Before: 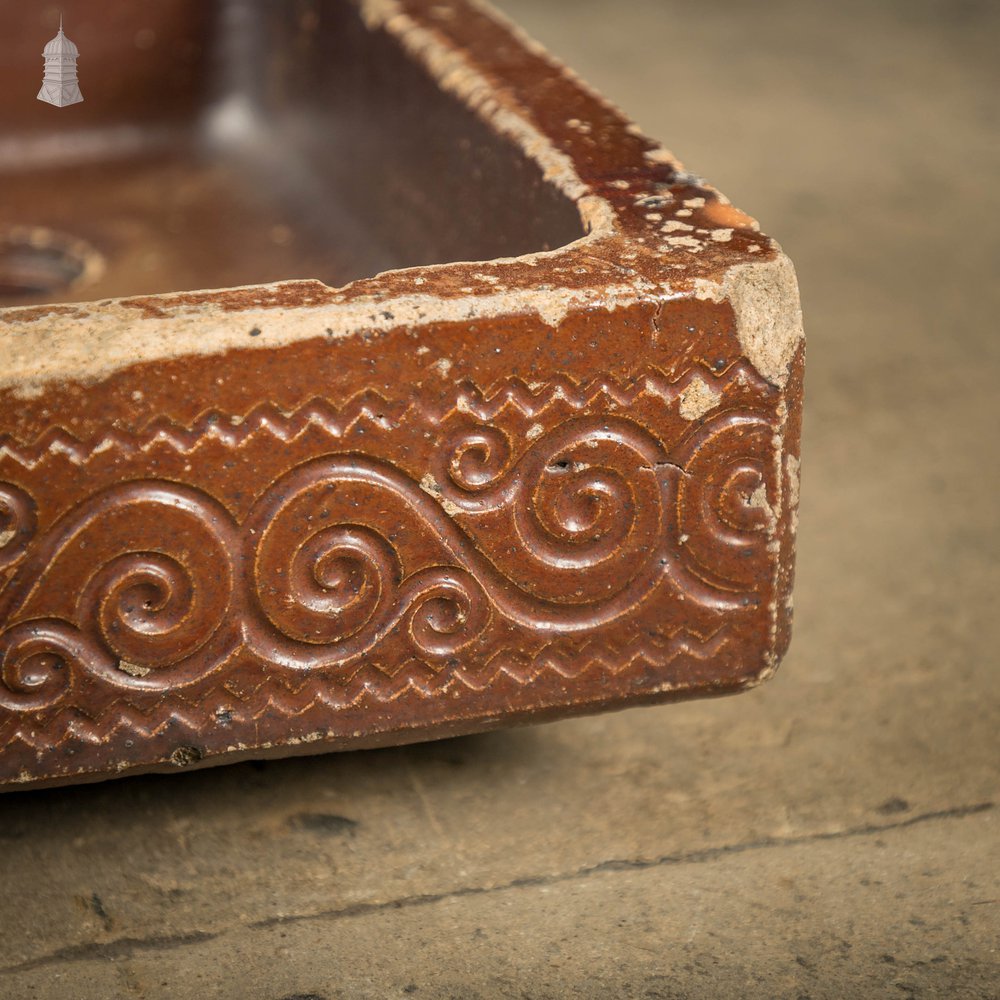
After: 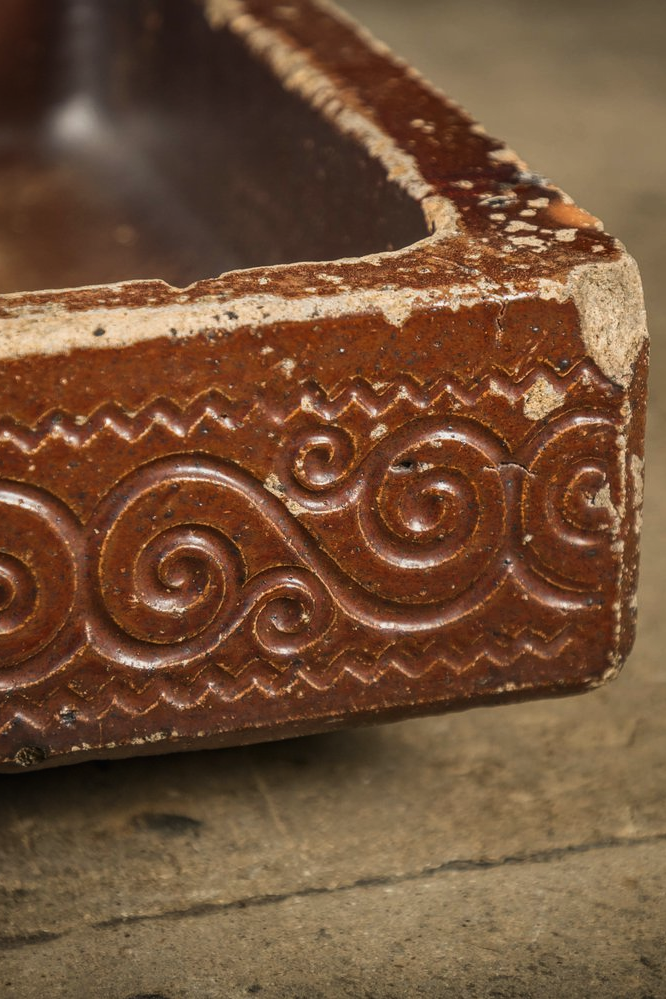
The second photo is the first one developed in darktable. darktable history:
crop and rotate: left 15.644%, right 17.724%
exposure: black level correction -0.013, exposure -0.195 EV, compensate exposure bias true, compensate highlight preservation false
local contrast: on, module defaults
contrast brightness saturation: contrast 0.068, brightness -0.131, saturation 0.063
